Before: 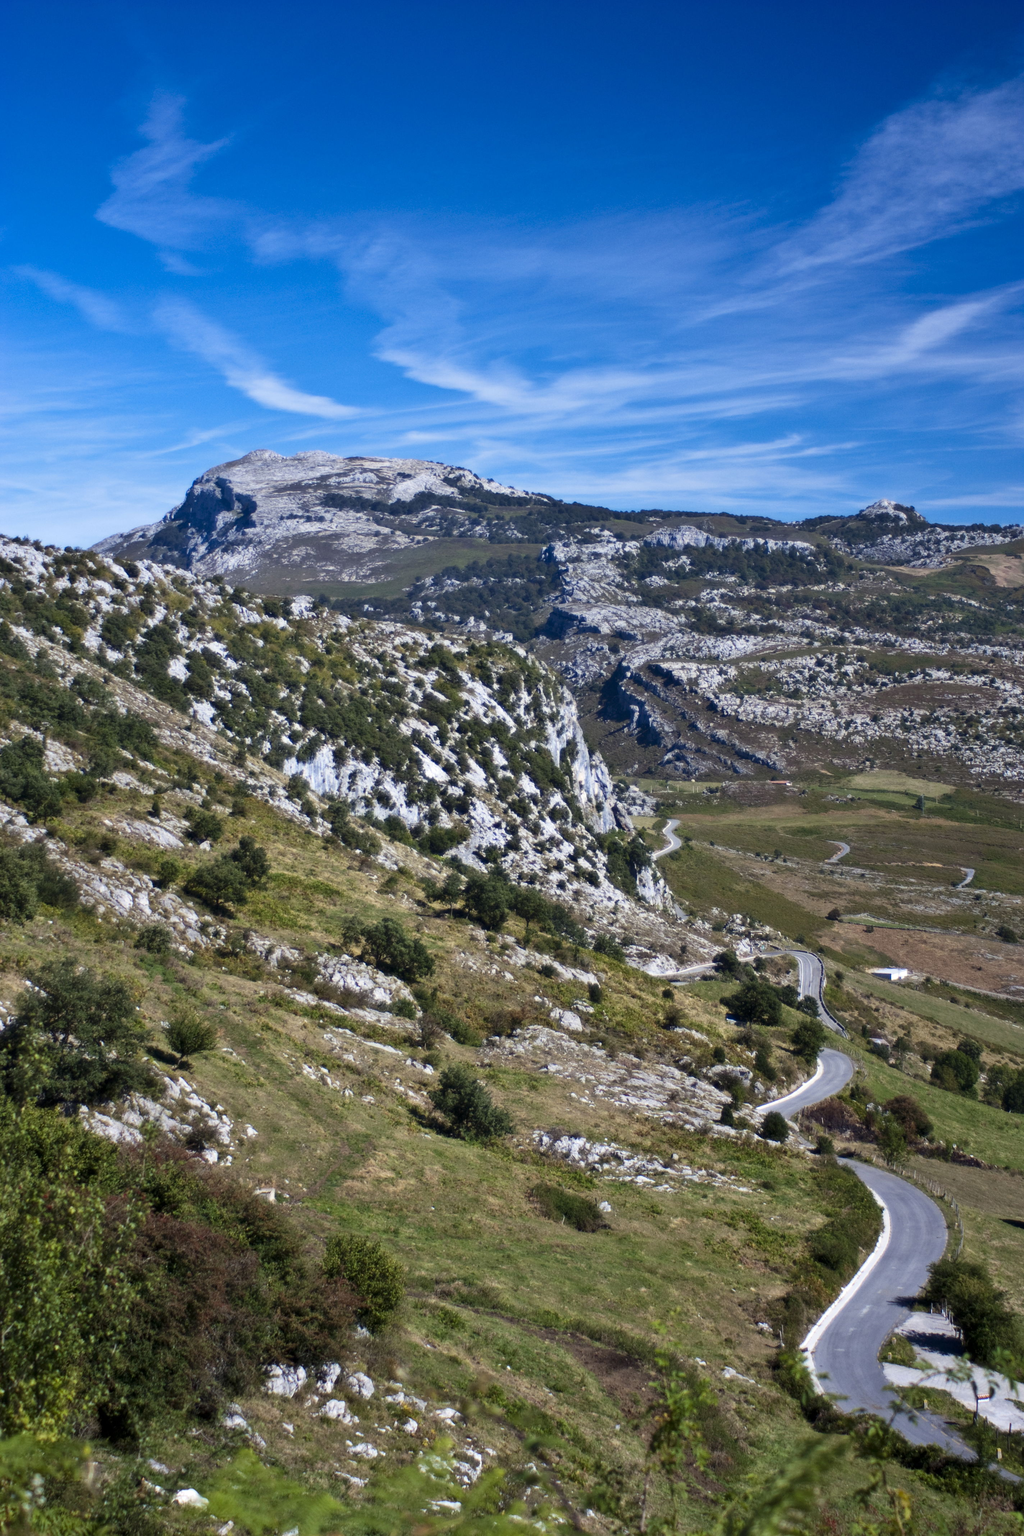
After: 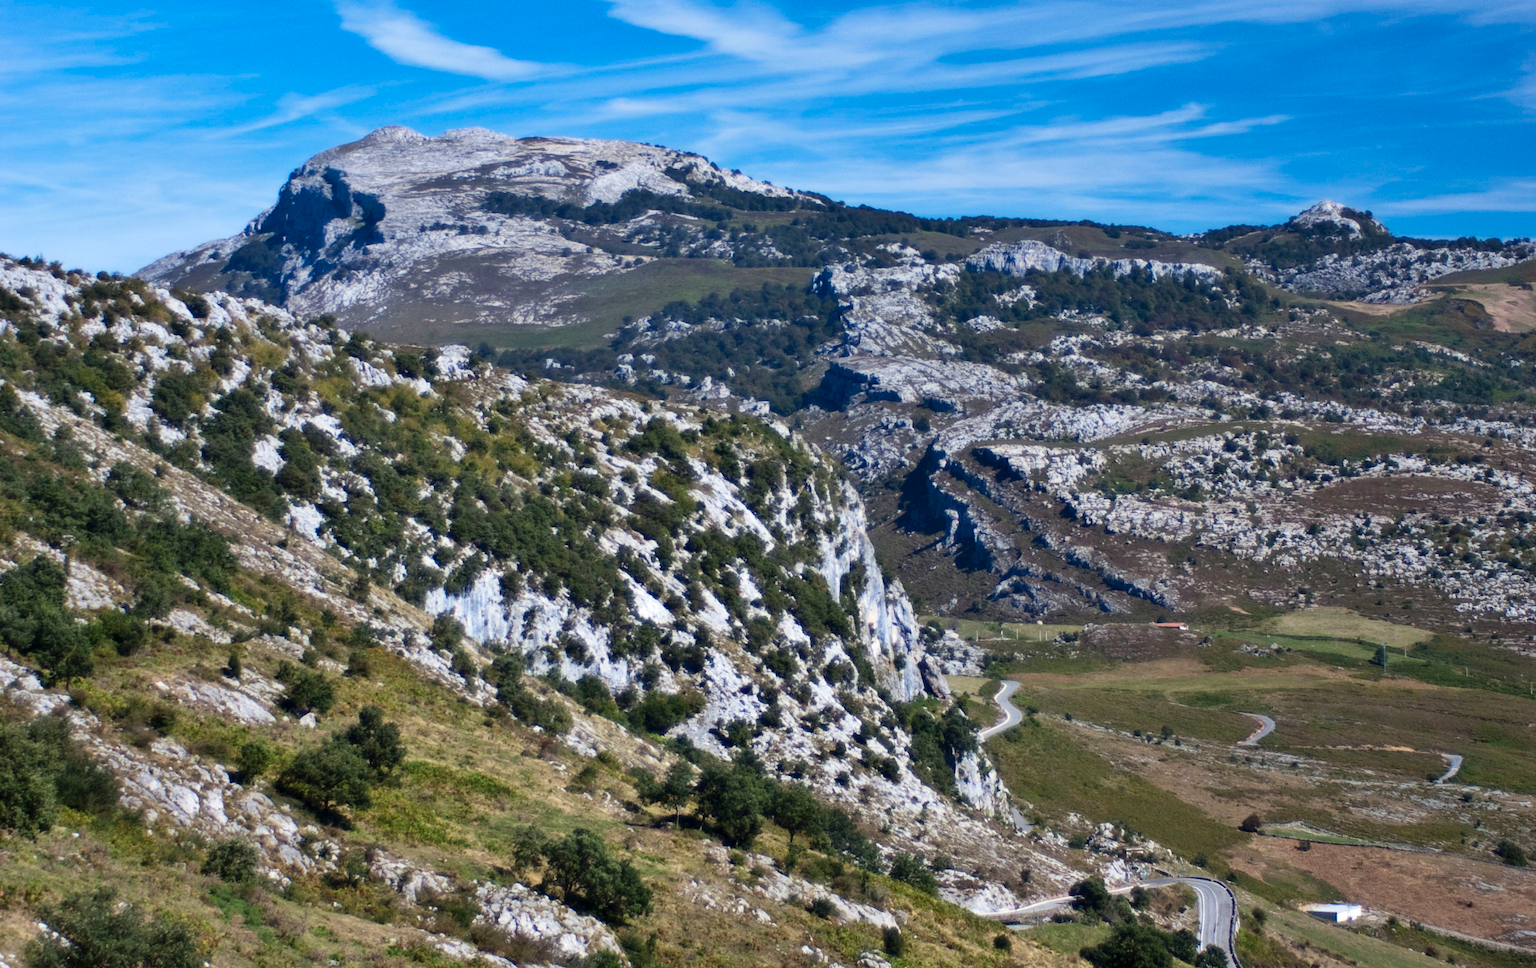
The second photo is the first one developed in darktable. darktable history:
crop and rotate: top 23.806%, bottom 34.149%
